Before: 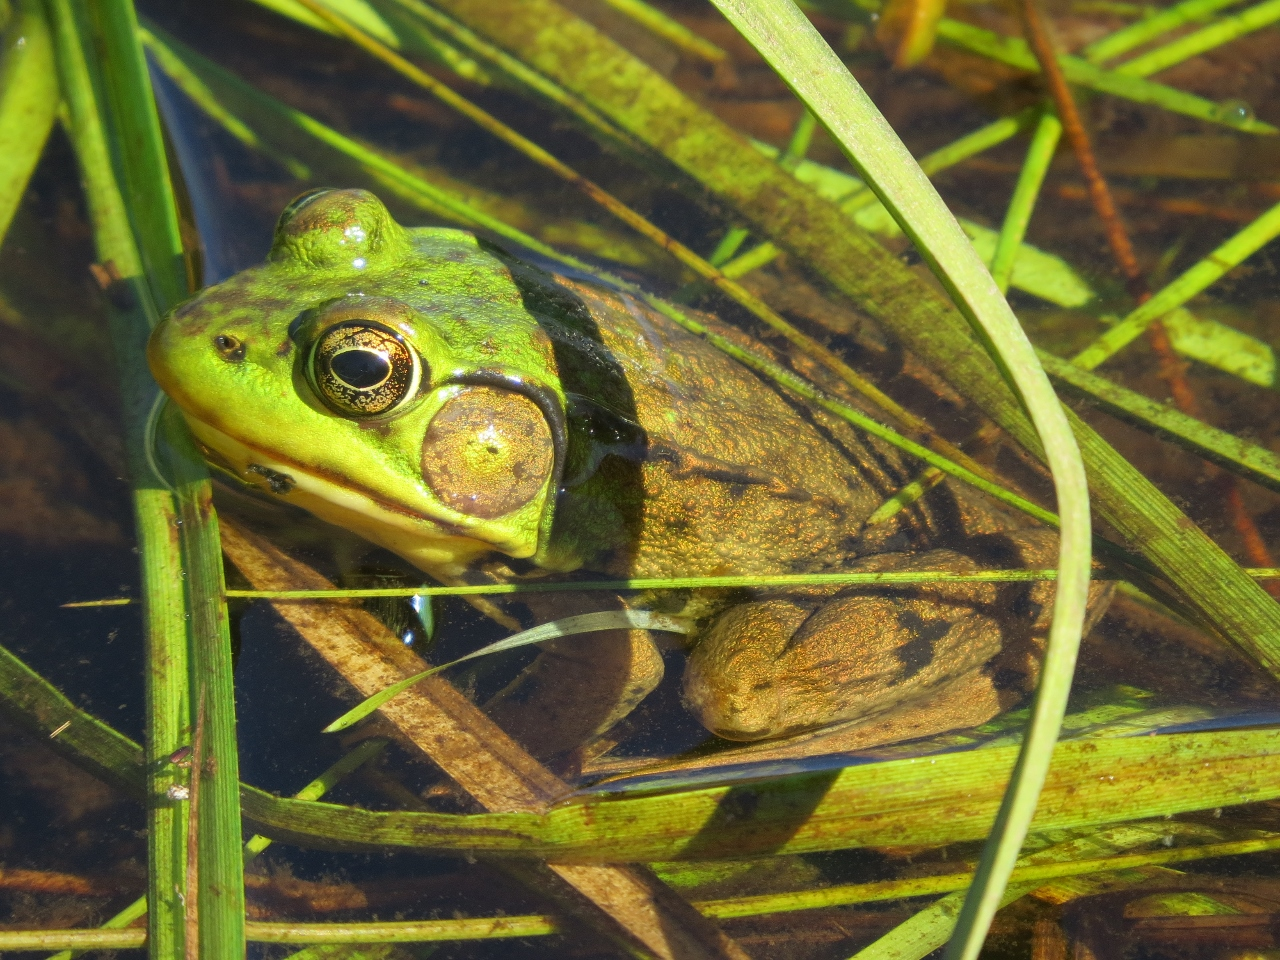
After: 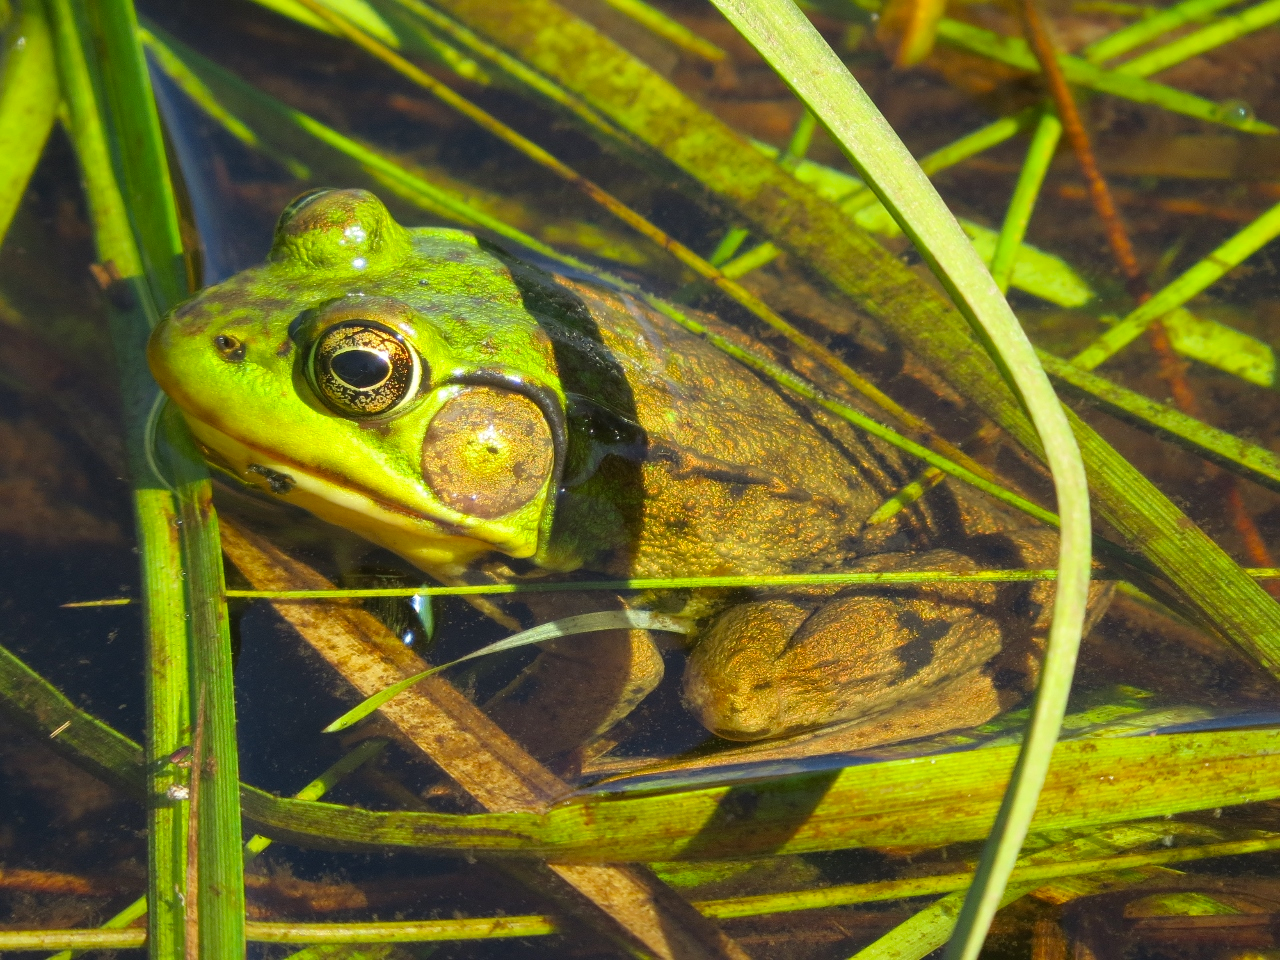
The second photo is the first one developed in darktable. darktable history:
color balance: output saturation 110%
shadows and highlights: shadows -10, white point adjustment 1.5, highlights 10
